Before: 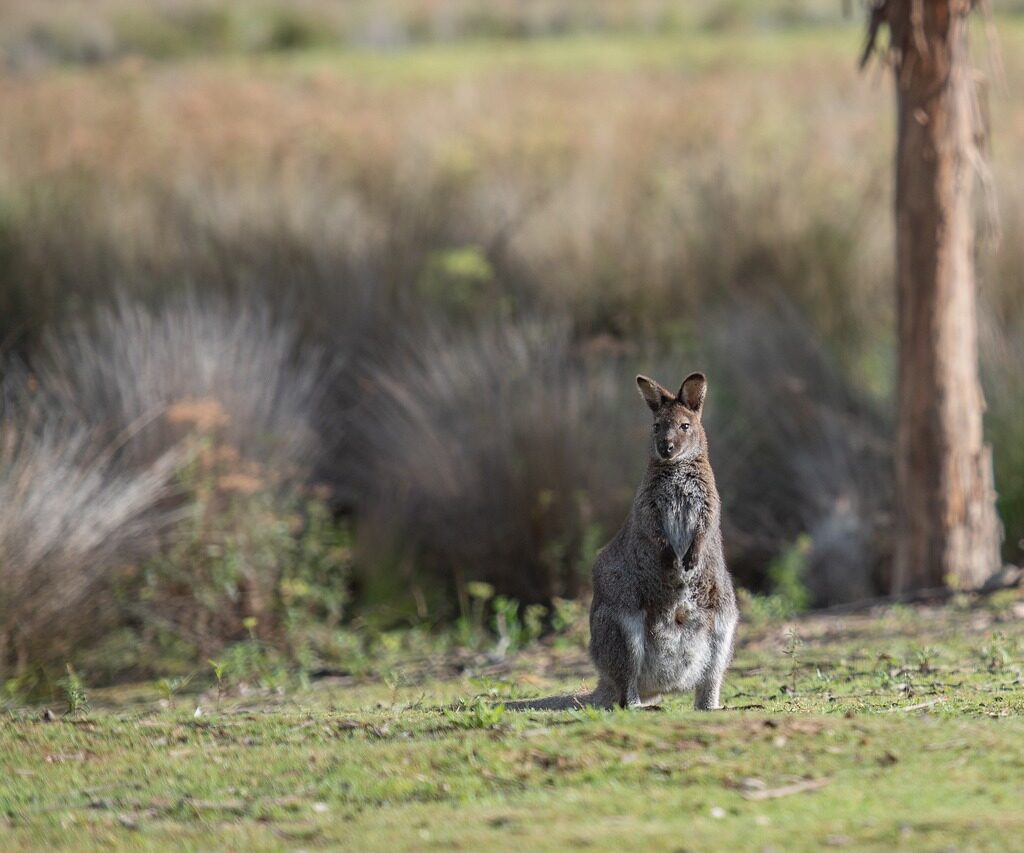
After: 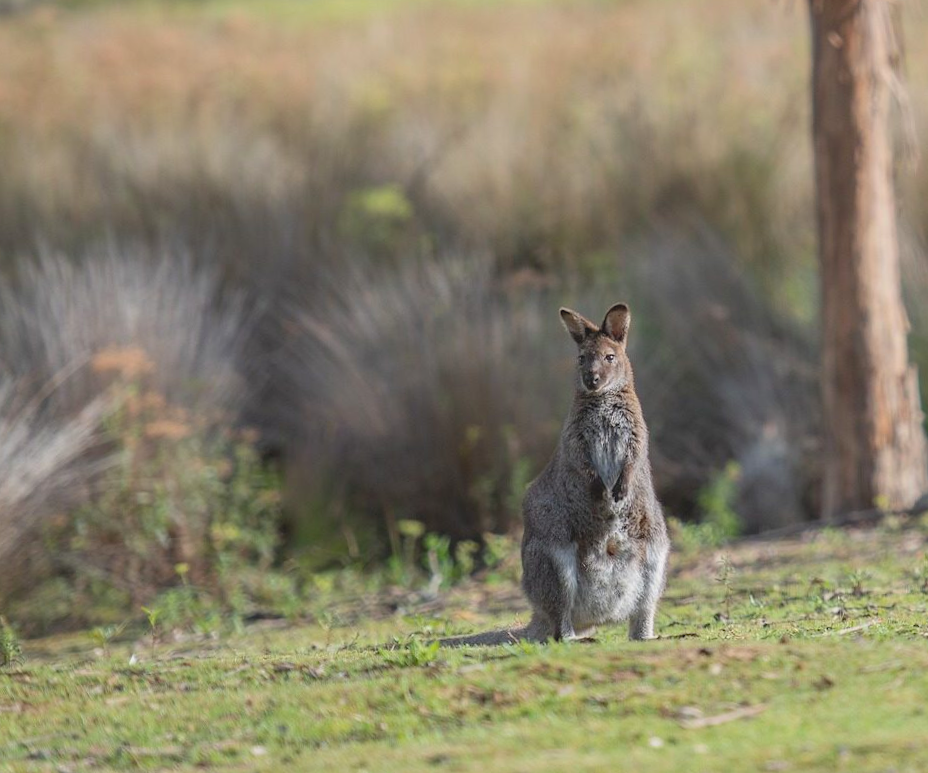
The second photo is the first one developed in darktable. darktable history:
crop and rotate: angle 1.96°, left 5.673%, top 5.673%
contrast brightness saturation: contrast -0.1, brightness 0.05, saturation 0.08
